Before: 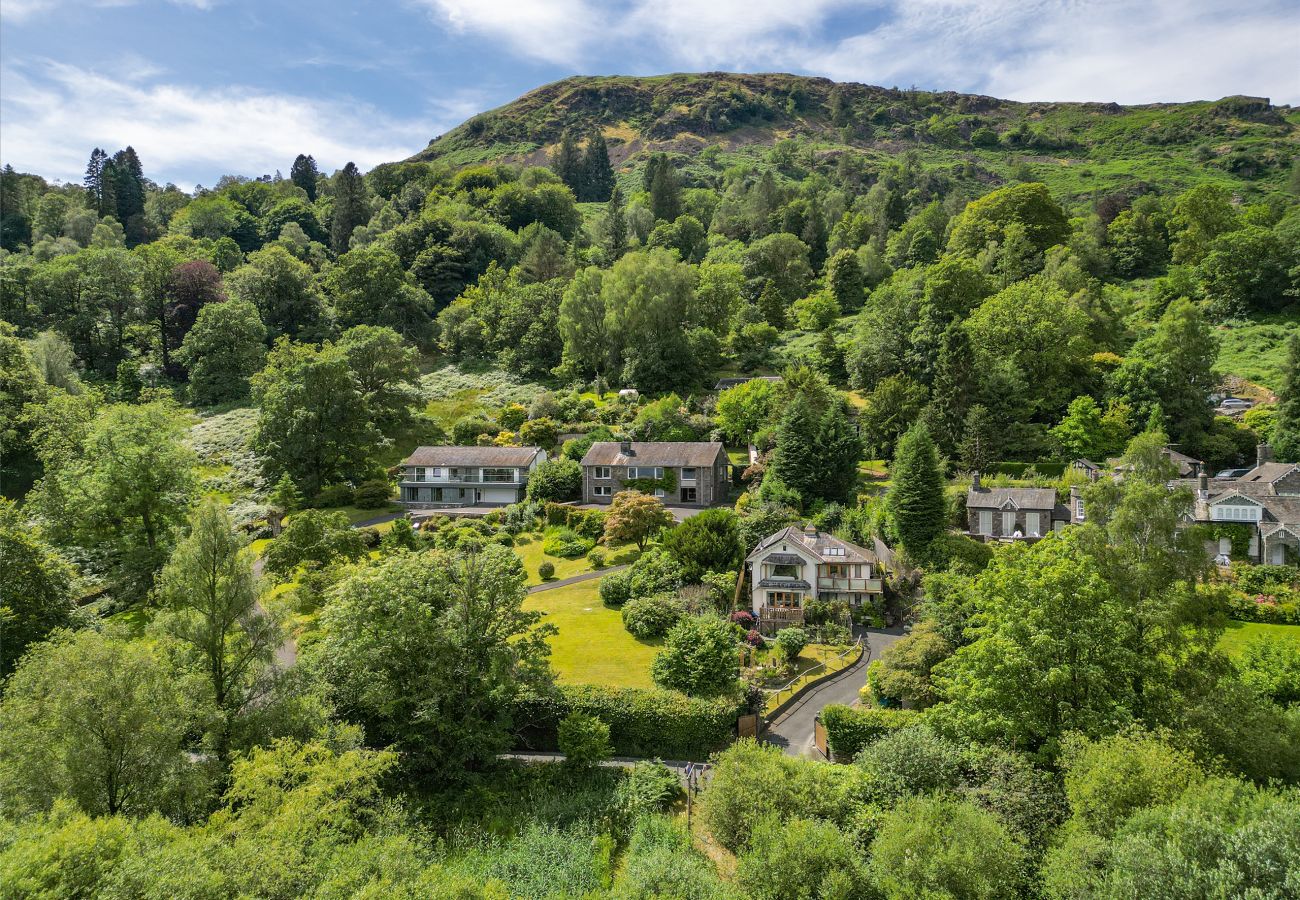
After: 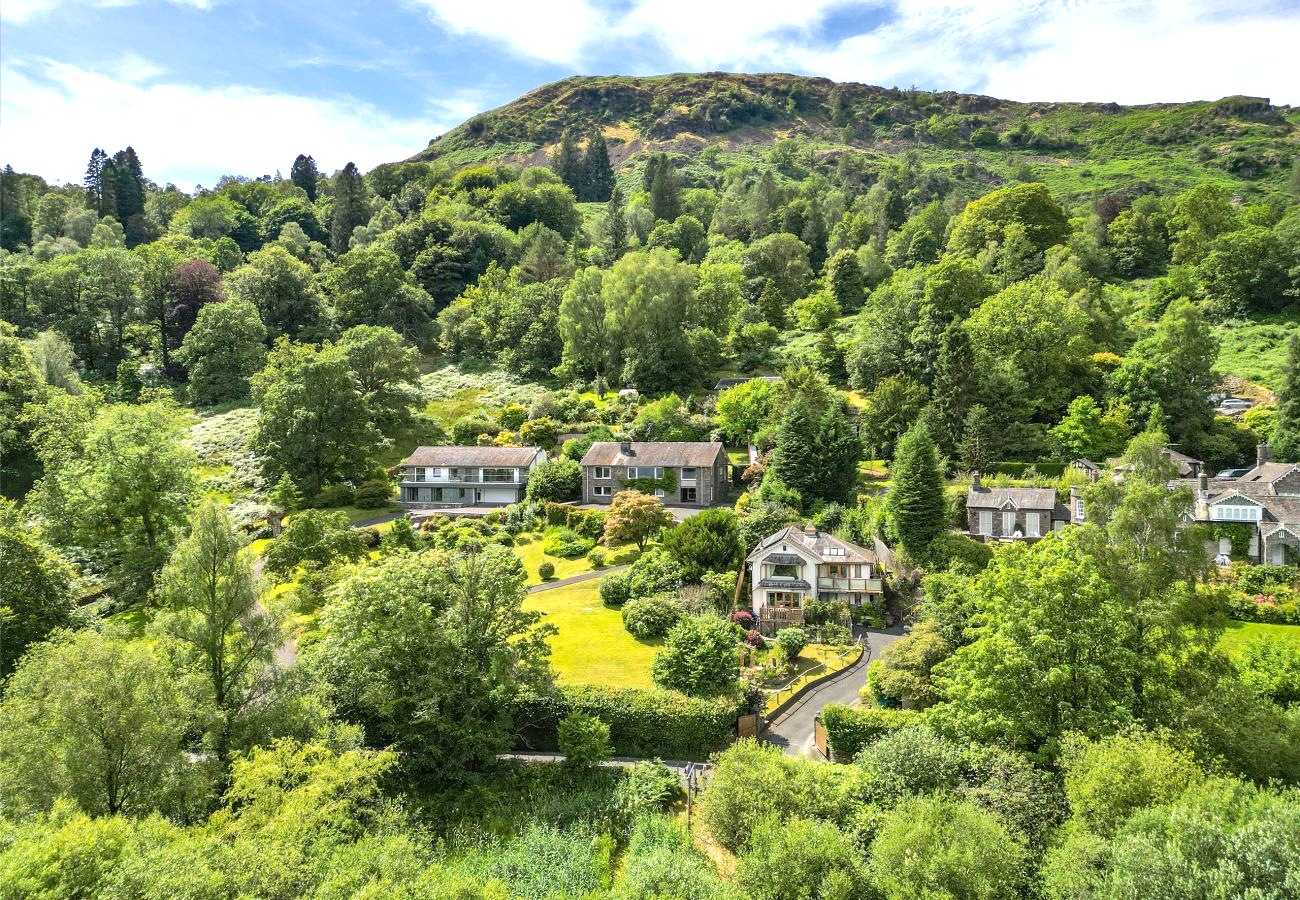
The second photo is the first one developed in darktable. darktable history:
exposure: exposure 0.766 EV, compensate highlight preservation false
shadows and highlights: shadows 32, highlights -32, soften with gaussian
